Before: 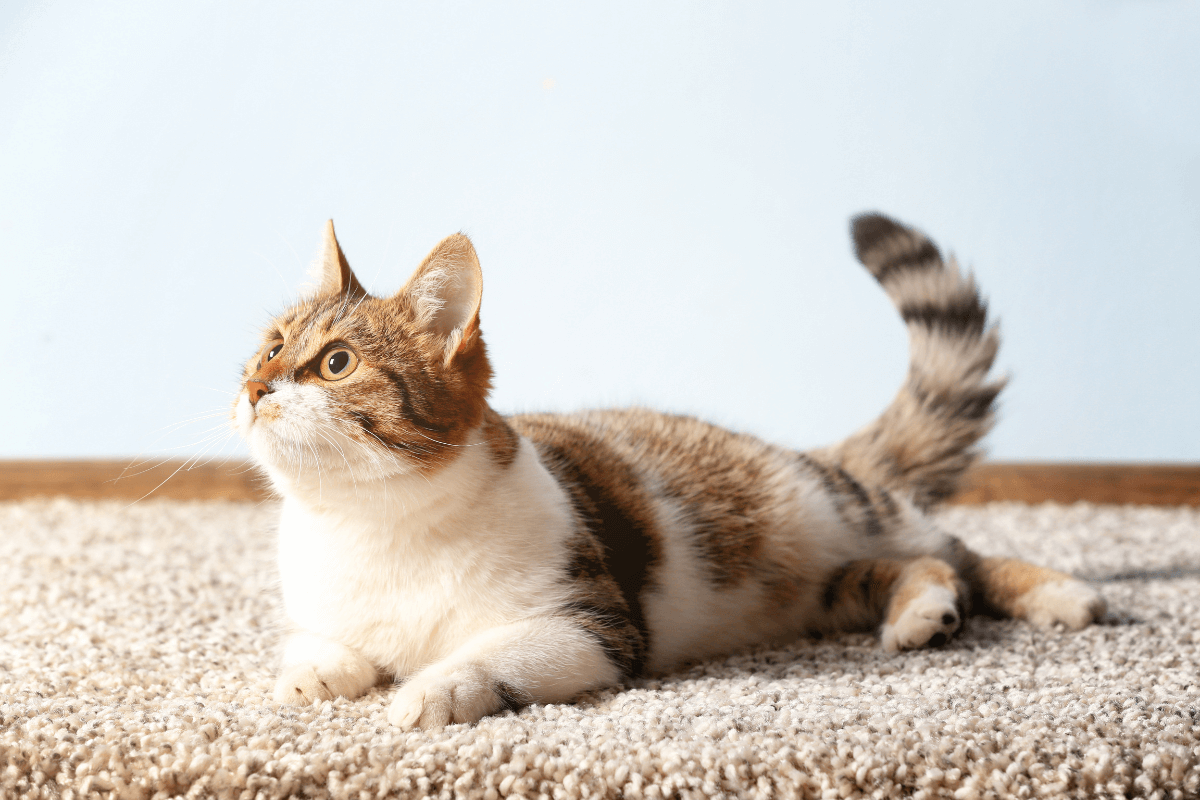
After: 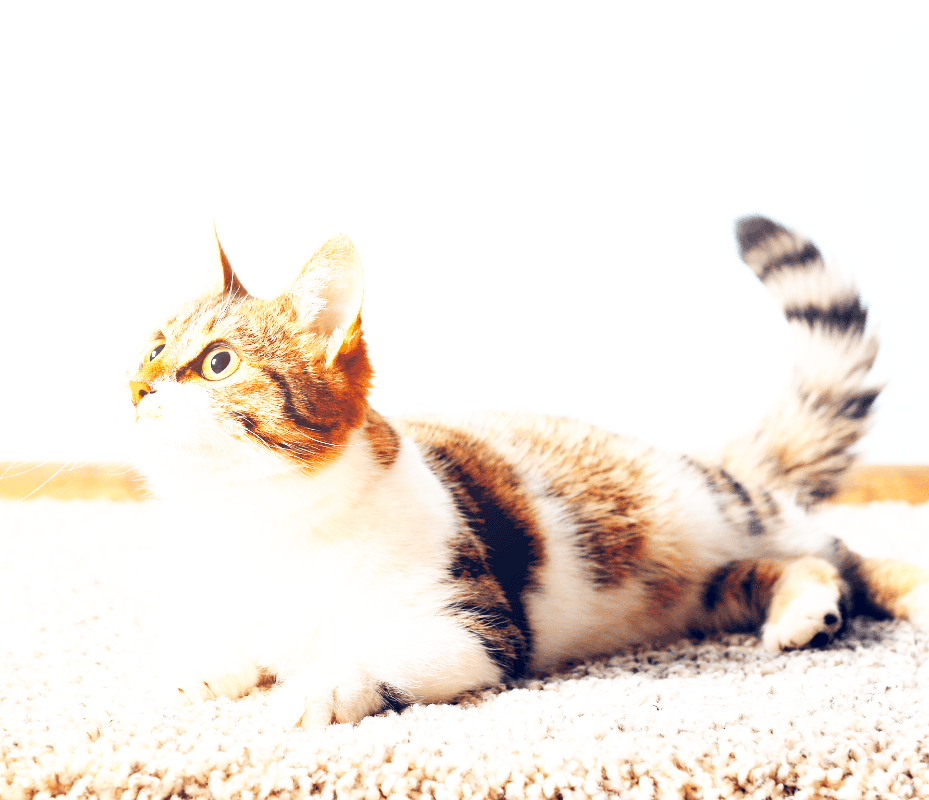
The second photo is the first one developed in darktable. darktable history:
color balance rgb: shadows lift › chroma 2.028%, shadows lift › hue 217.36°, global offset › chroma 0.158%, global offset › hue 253.31°, perceptual saturation grading › global saturation 19.603%, perceptual brilliance grading › global brilliance 9.647%, perceptual brilliance grading › shadows 14.477%
crop: left 9.864%, right 12.7%
base curve: curves: ch0 [(0, 0) (0.007, 0.004) (0.027, 0.03) (0.046, 0.07) (0.207, 0.54) (0.442, 0.872) (0.673, 0.972) (1, 1)], preserve colors none
